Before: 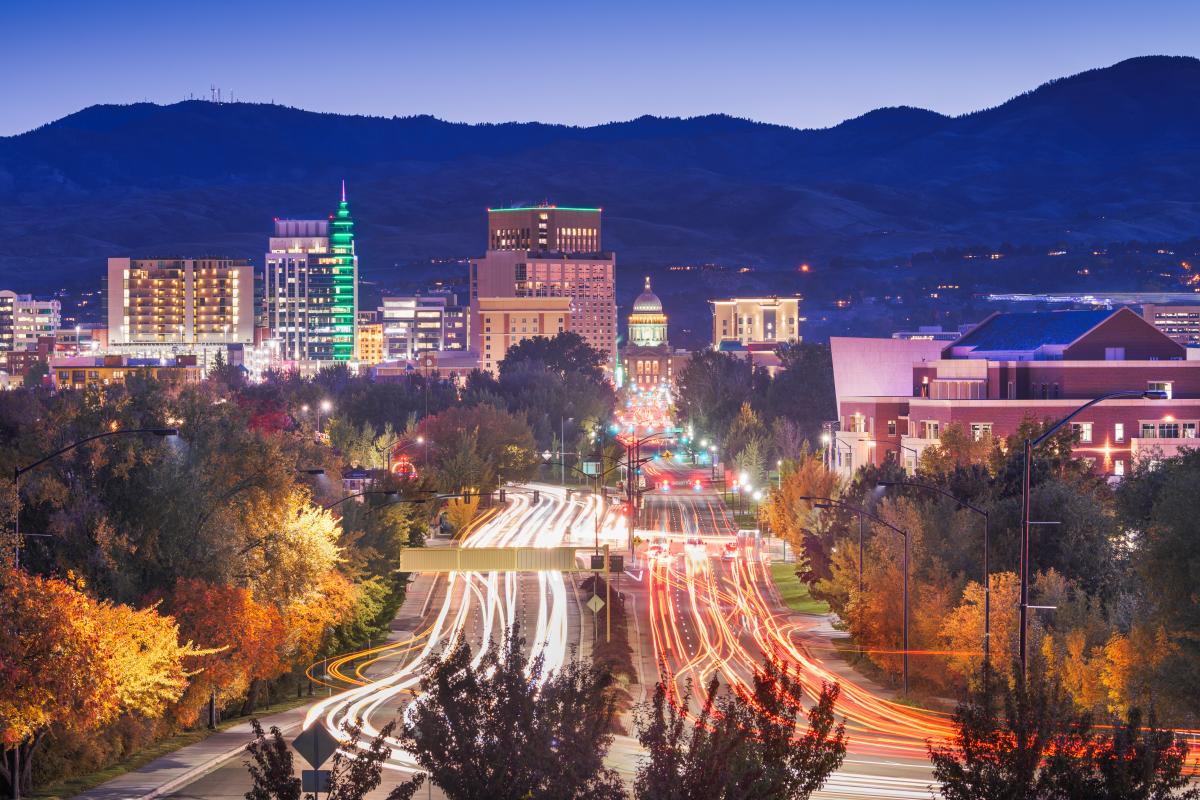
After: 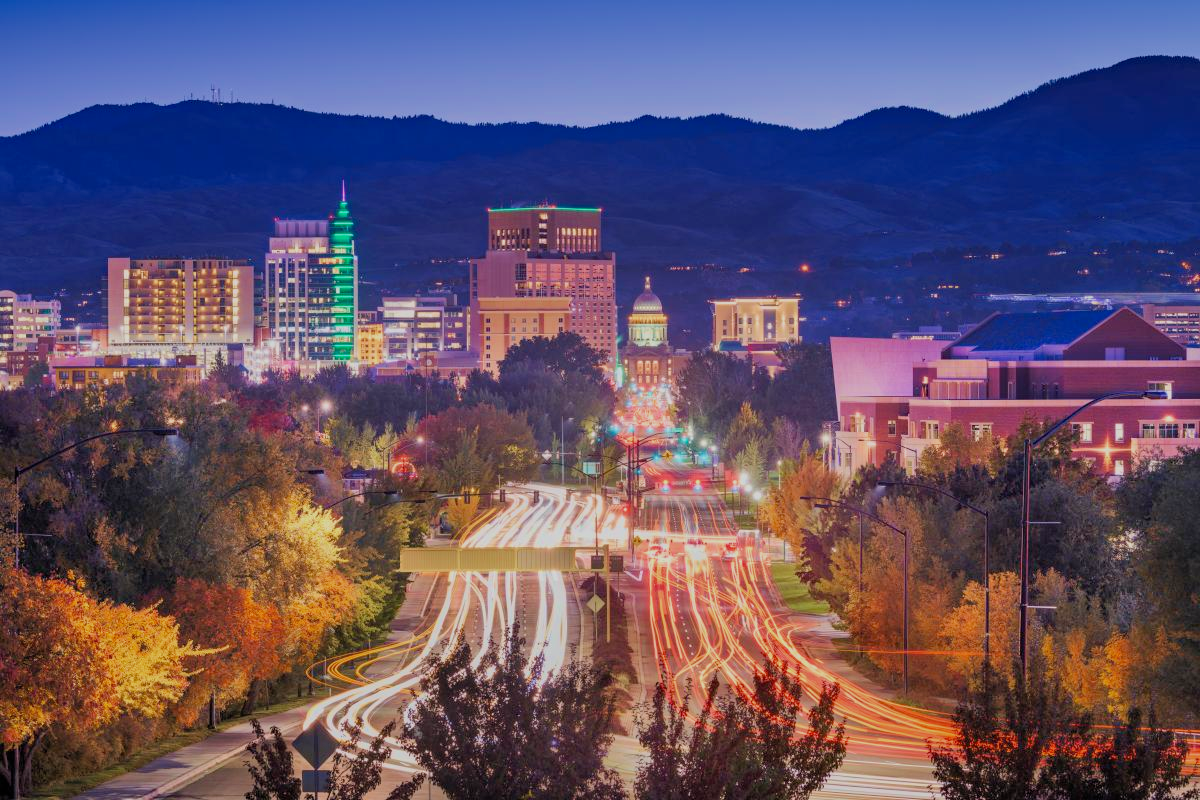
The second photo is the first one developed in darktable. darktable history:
velvia: on, module defaults
haze removal: compatibility mode true, adaptive false
filmic rgb: middle gray luminance 18.42%, black relative exposure -10.5 EV, white relative exposure 3.4 EV, threshold 6 EV, target black luminance 0%, hardness 6.03, latitude 99%, contrast 0.847, shadows ↔ highlights balance 0.505%, add noise in highlights 0, preserve chrominance max RGB, color science v3 (2019), use custom middle-gray values true, iterations of high-quality reconstruction 0, contrast in highlights soft, enable highlight reconstruction true
